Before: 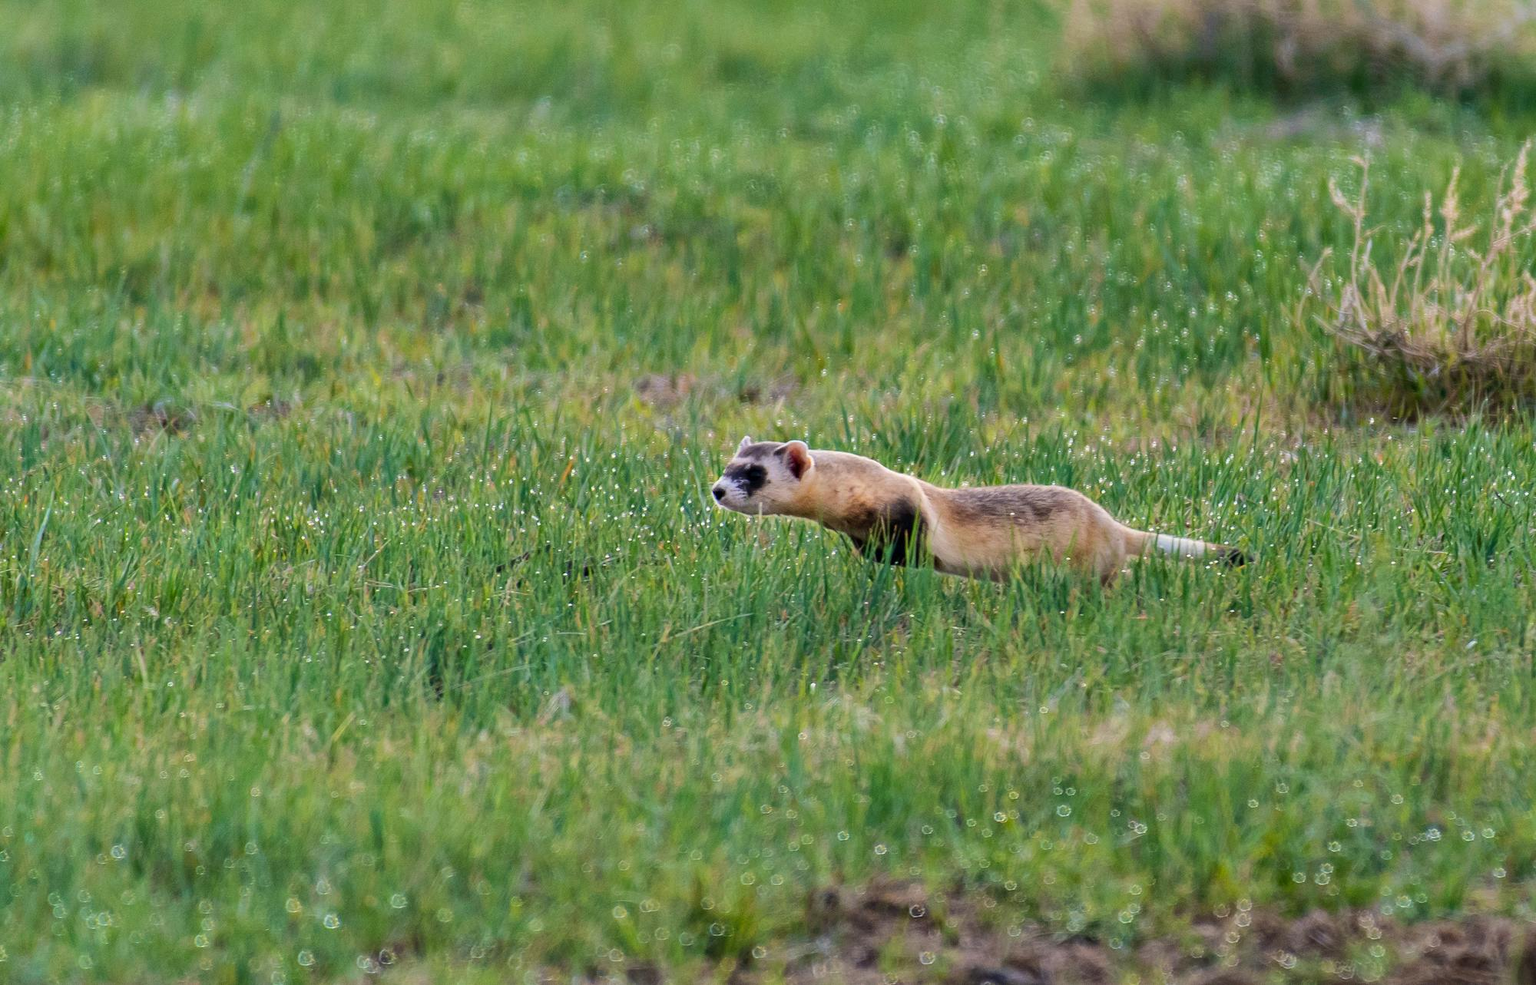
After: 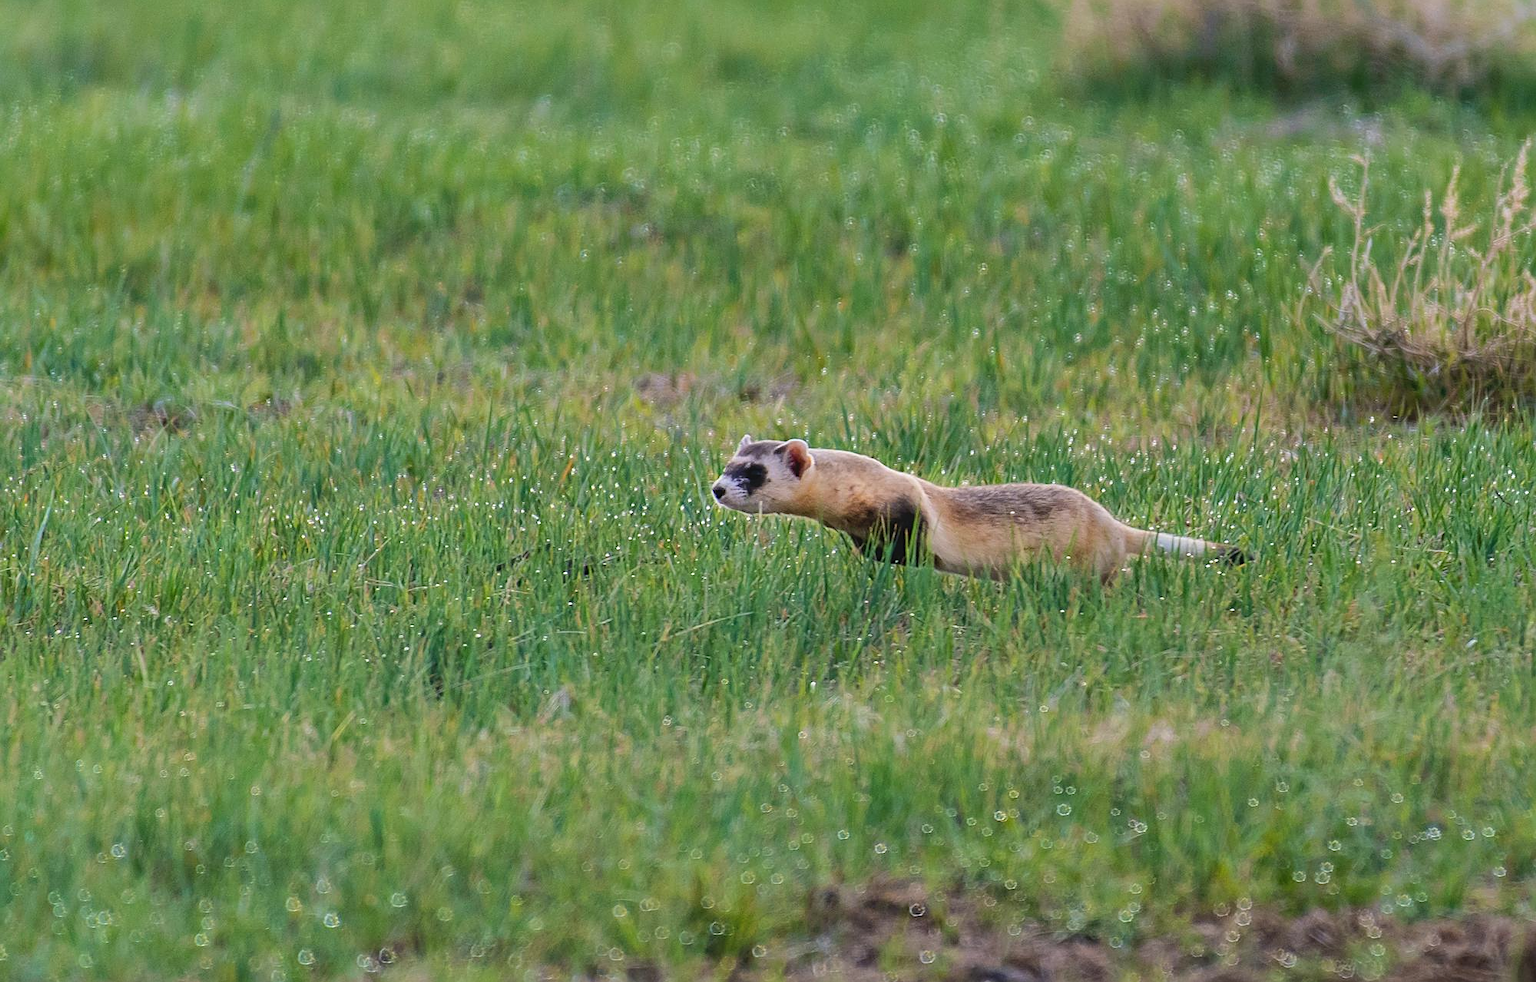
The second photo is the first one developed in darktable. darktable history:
contrast equalizer: octaves 7, y [[0.6 ×6], [0.55 ×6], [0 ×6], [0 ×6], [0 ×6]], mix -0.303
crop: top 0.181%, bottom 0.099%
color calibration: gray › normalize channels true, illuminant custom, x 0.349, y 0.365, temperature 4967.56 K, gamut compression 0.001
sharpen: on, module defaults
